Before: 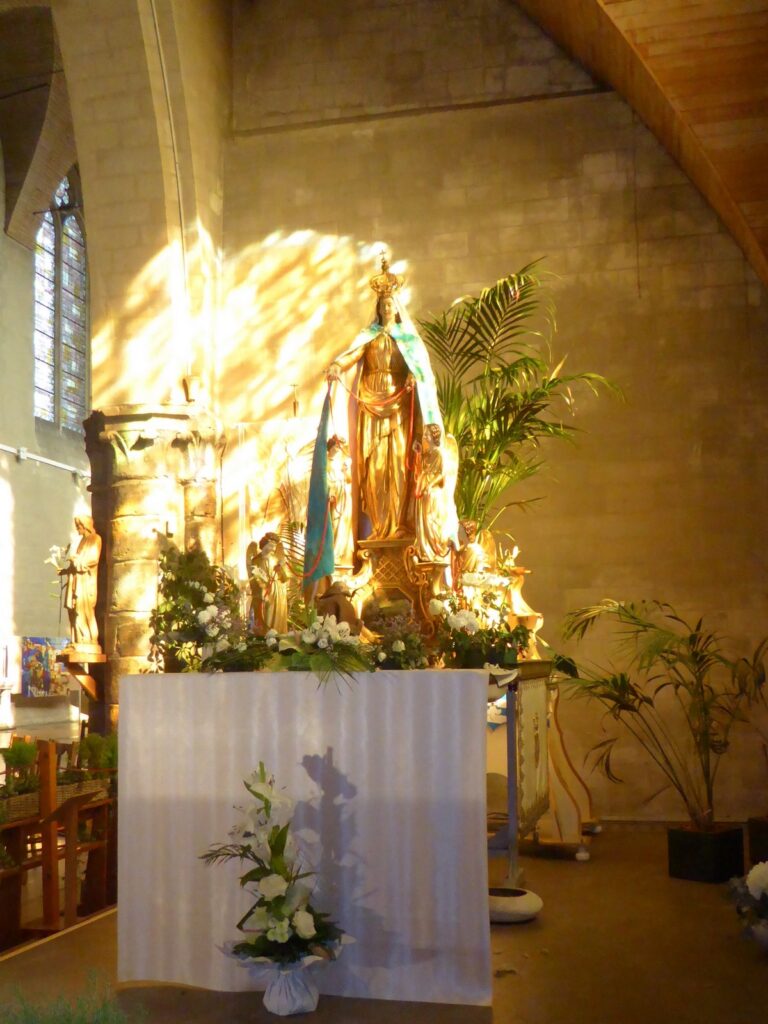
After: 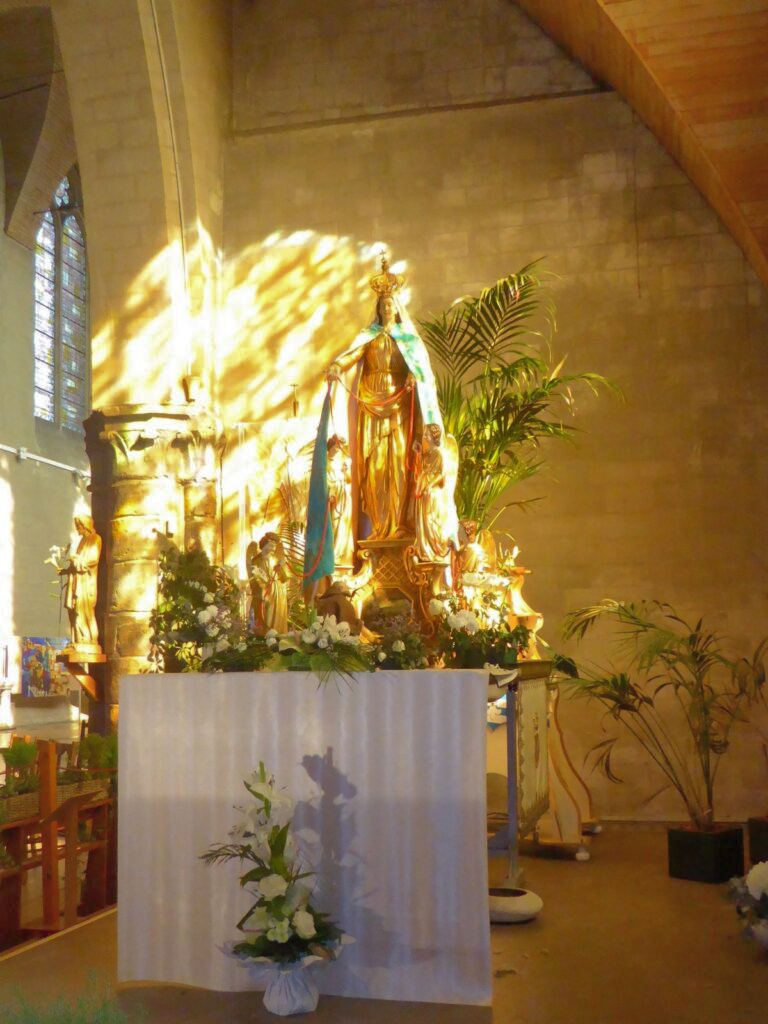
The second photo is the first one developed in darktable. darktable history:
shadows and highlights: shadows 60.21, highlights -59.7
